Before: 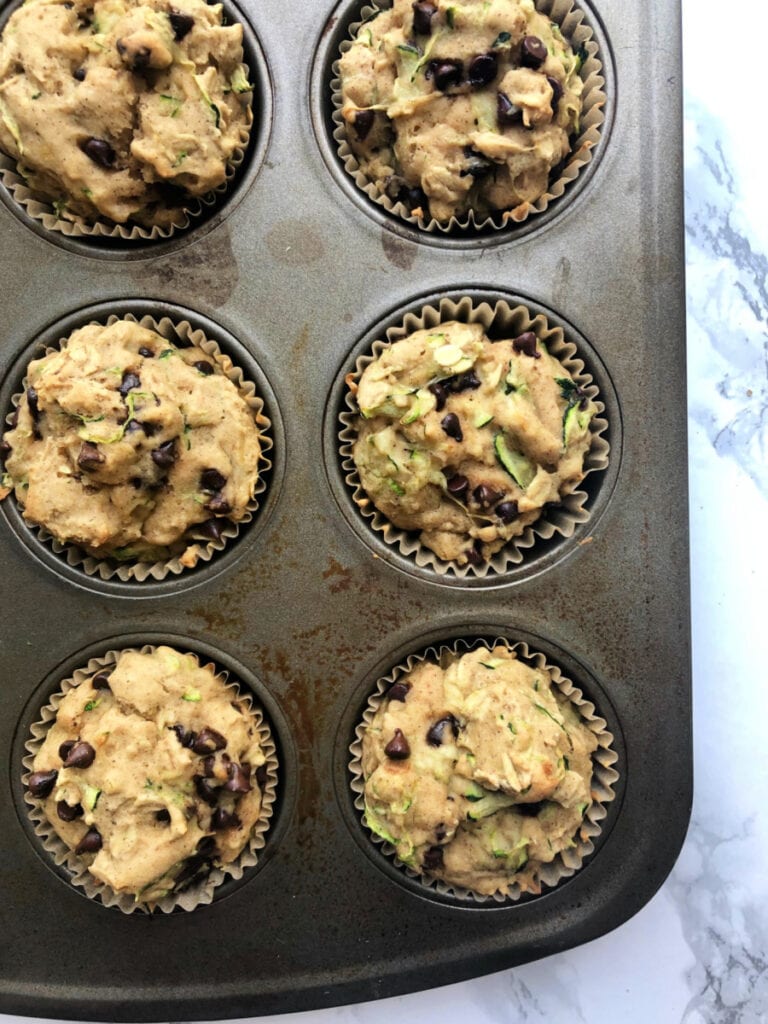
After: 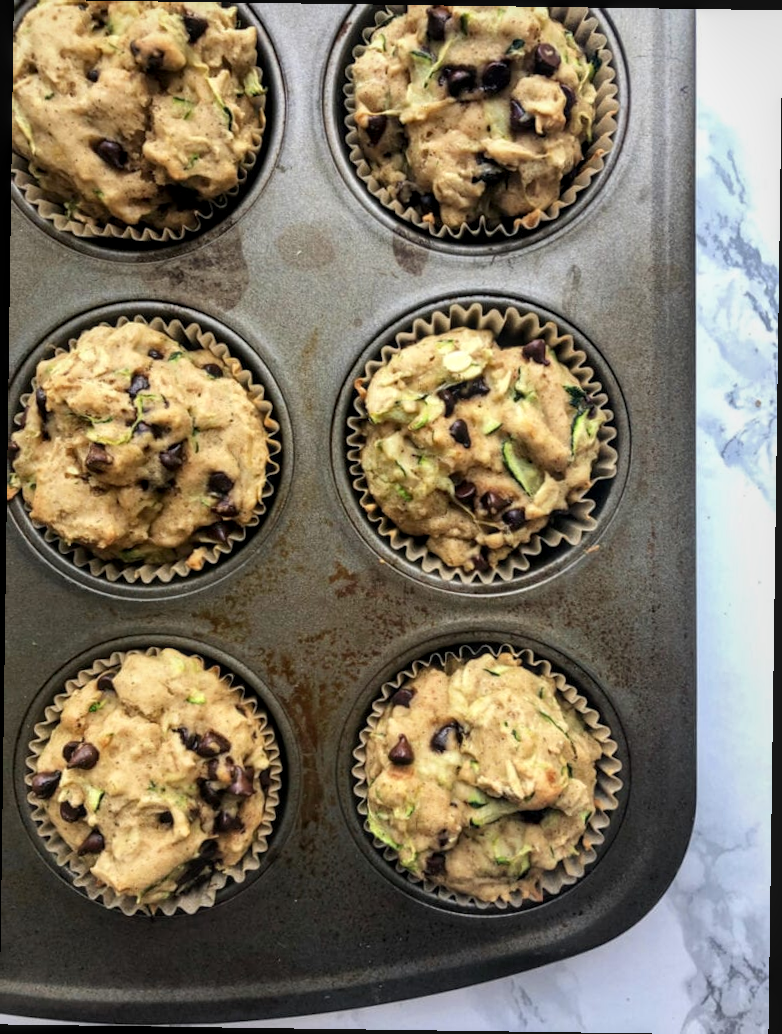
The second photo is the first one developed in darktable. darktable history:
local contrast: on, module defaults
rotate and perspective: rotation 0.8°, automatic cropping off
